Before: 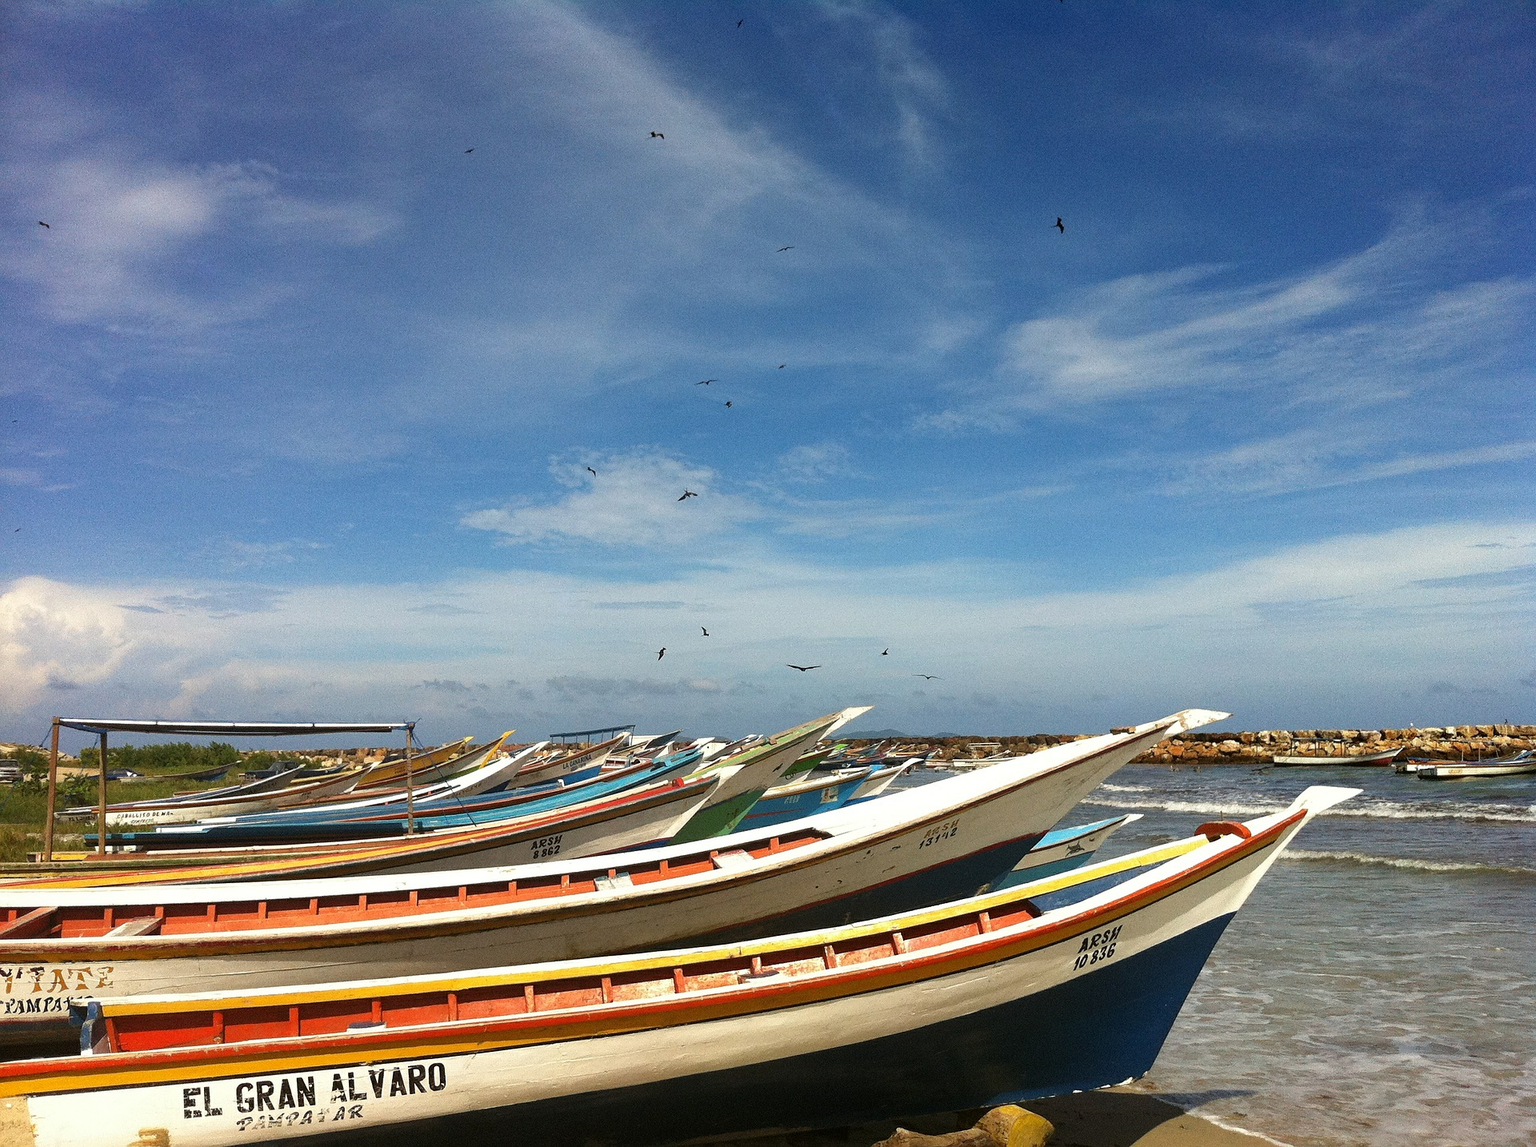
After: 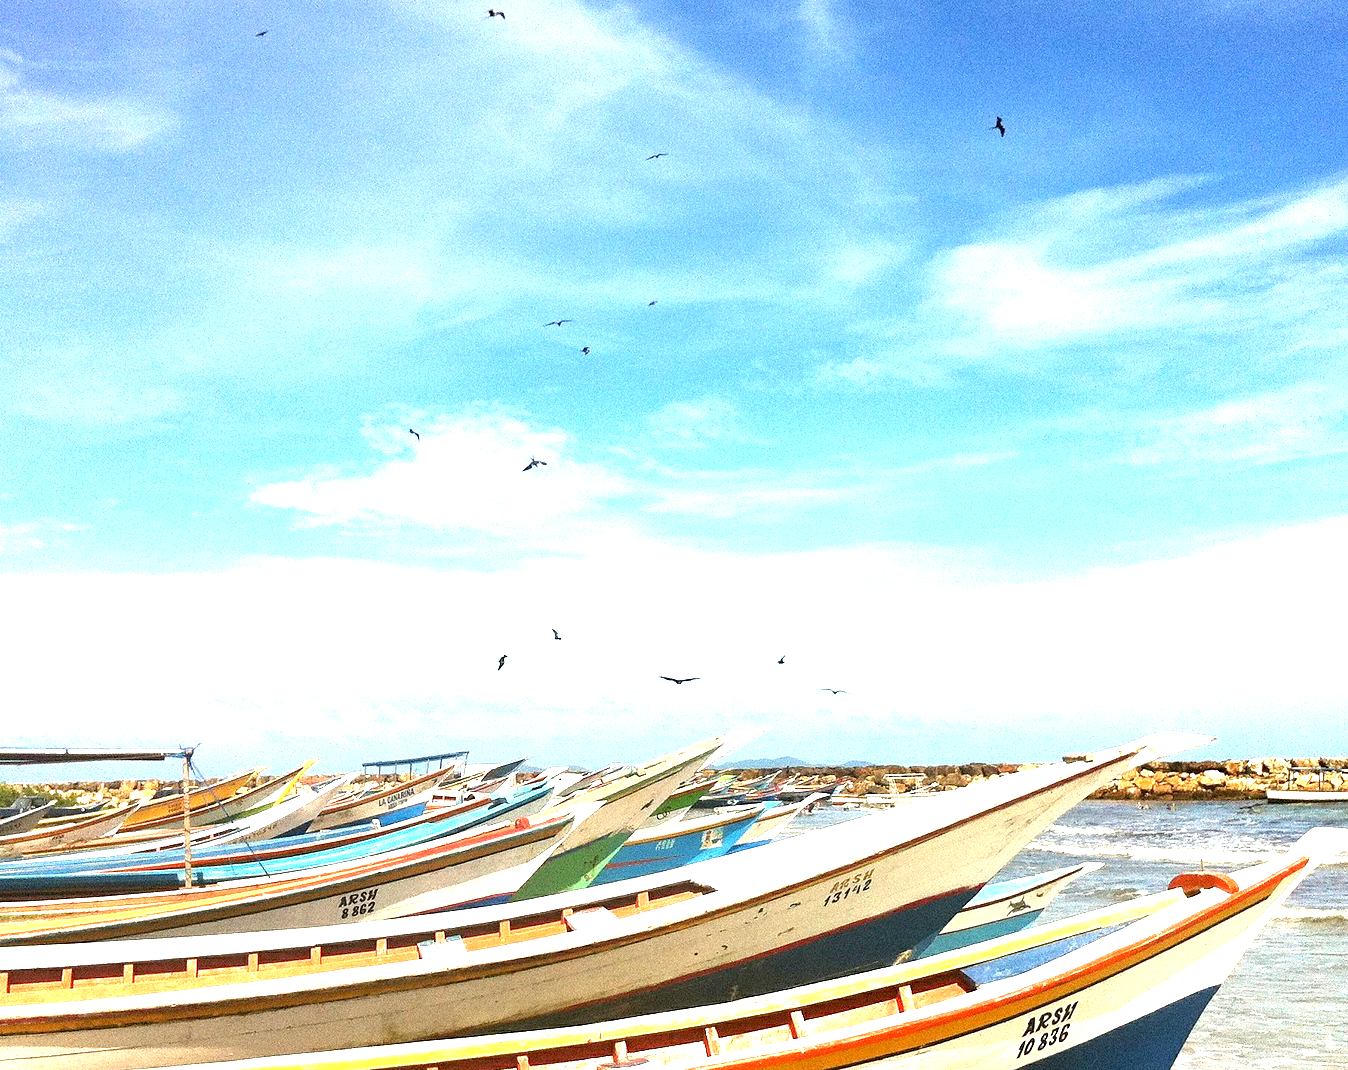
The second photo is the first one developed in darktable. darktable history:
crop and rotate: left 16.933%, top 10.844%, right 12.849%, bottom 14.503%
exposure: black level correction 0.001, exposure 1.99 EV, compensate highlight preservation false
